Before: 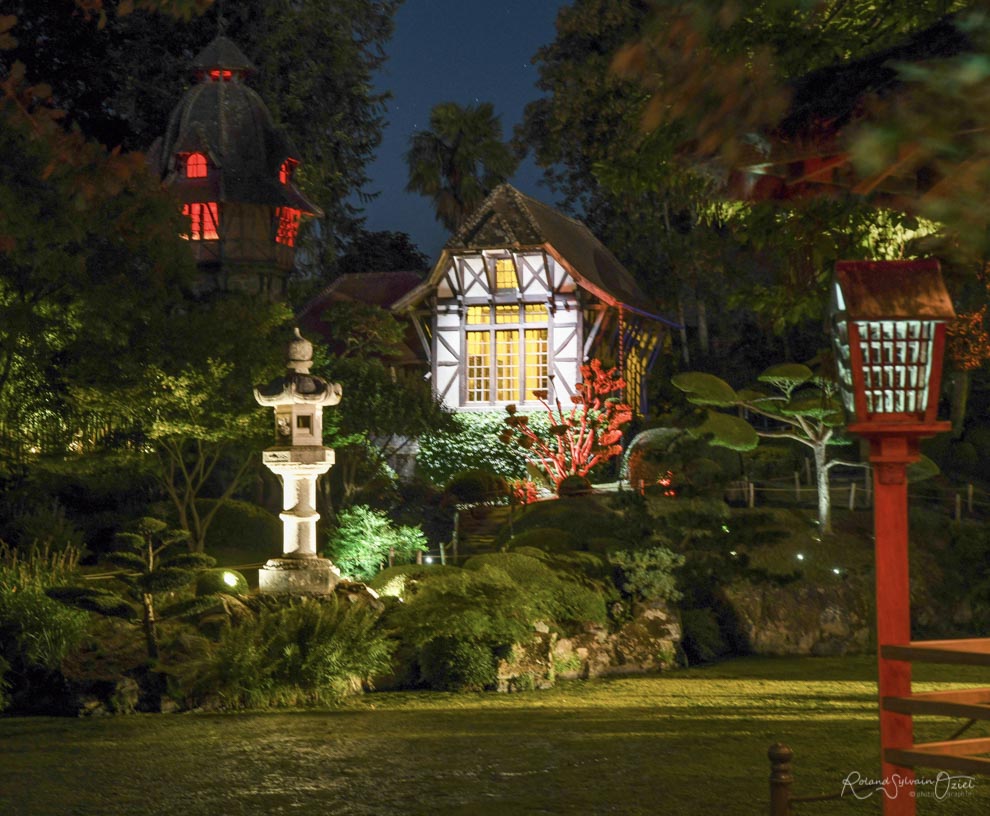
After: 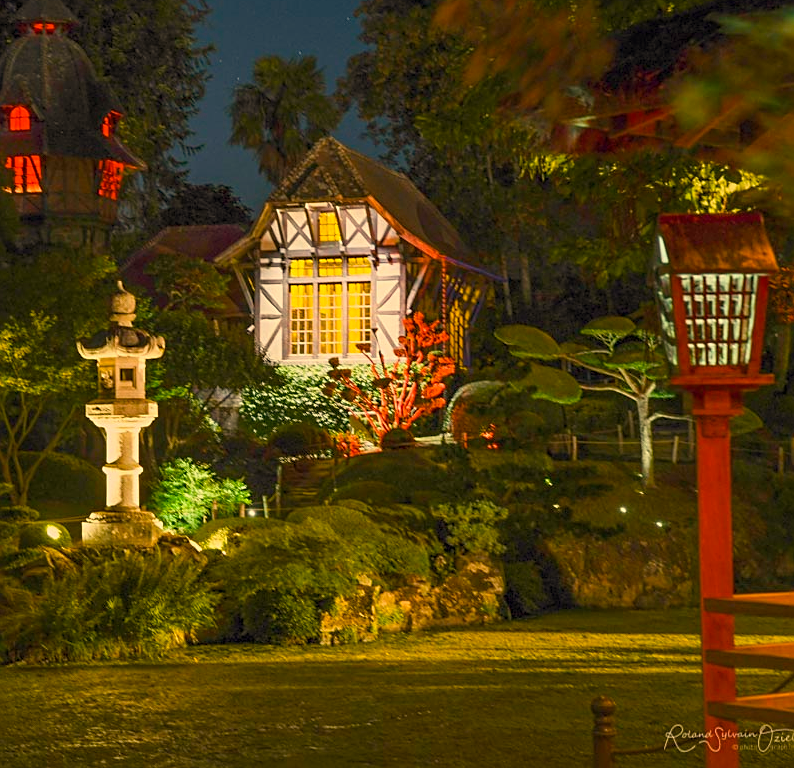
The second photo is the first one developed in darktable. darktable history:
base curve: preserve colors none
sharpen: on, module defaults
crop and rotate: left 17.959%, top 5.771%, right 1.742%
white balance: red 1.123, blue 0.83
color balance: contrast -15%
color balance rgb: perceptual saturation grading › global saturation 25%, global vibrance 20%
